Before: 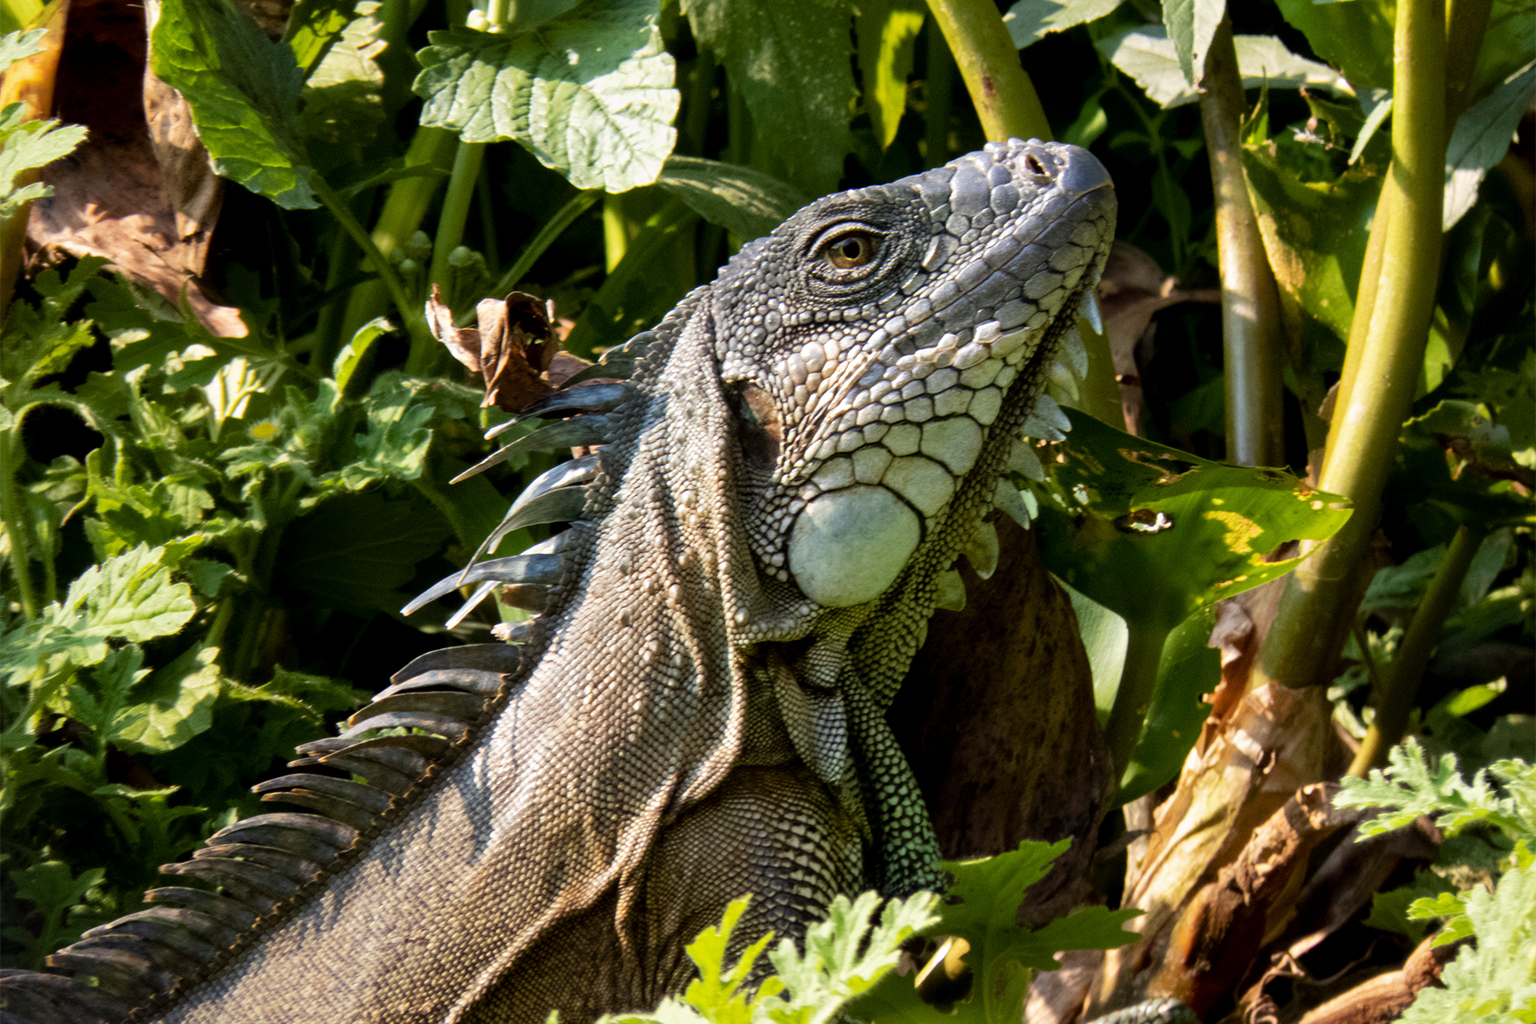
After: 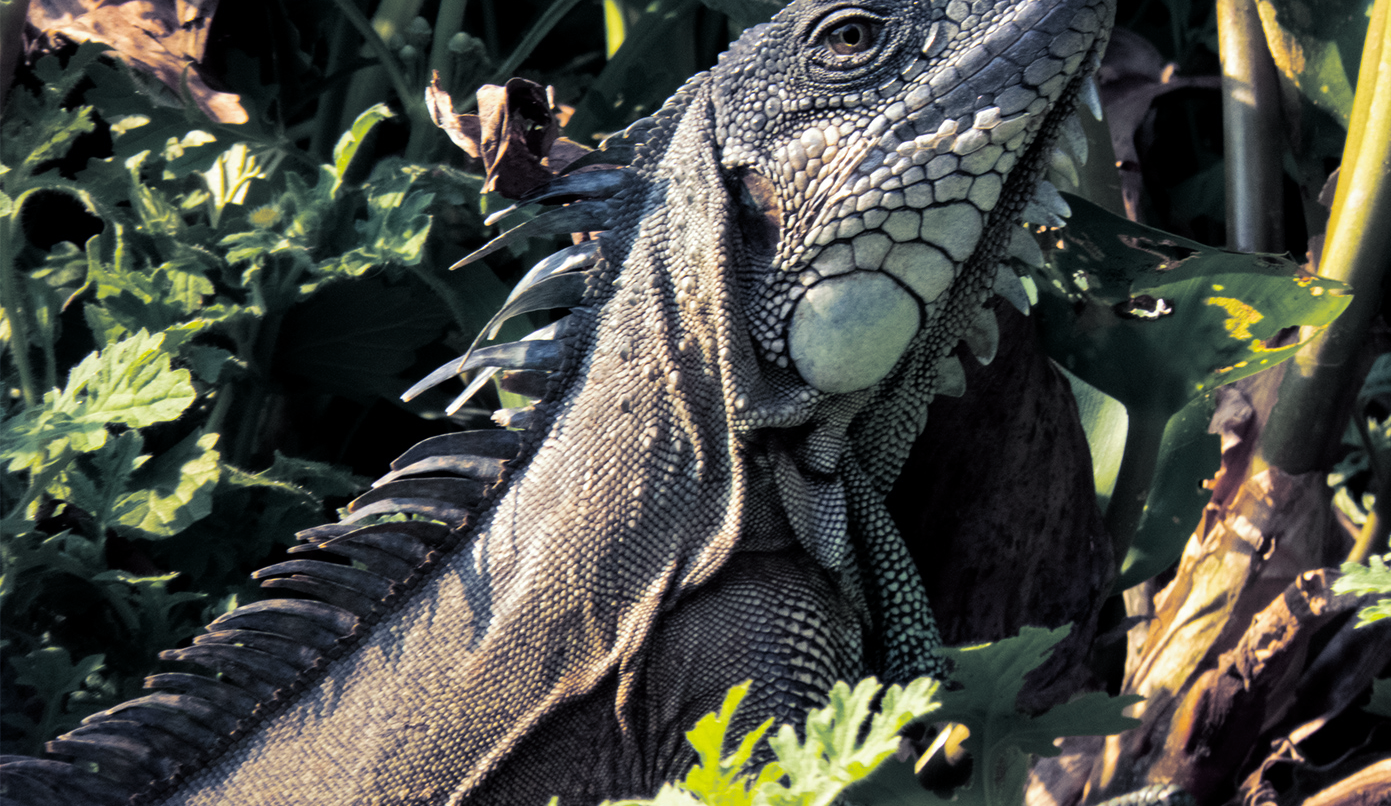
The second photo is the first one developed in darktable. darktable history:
crop: top 20.916%, right 9.437%, bottom 0.316%
split-toning: shadows › hue 230.4°
